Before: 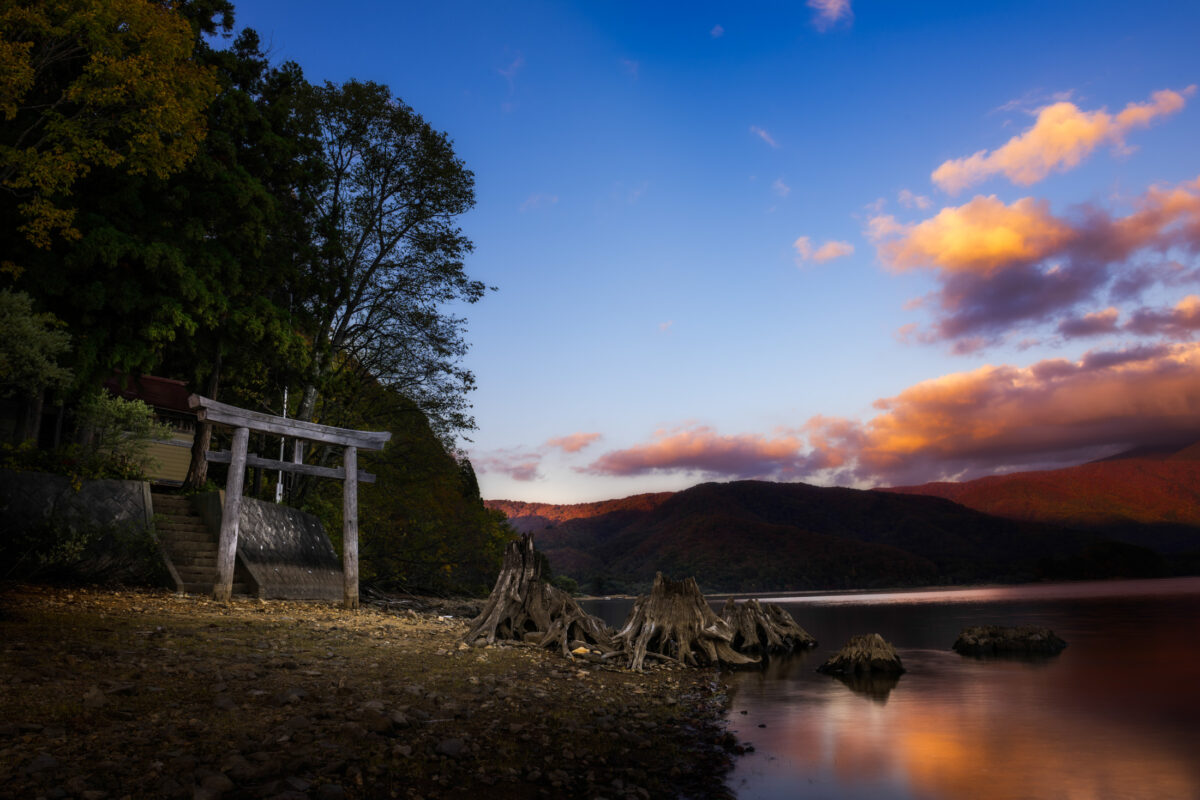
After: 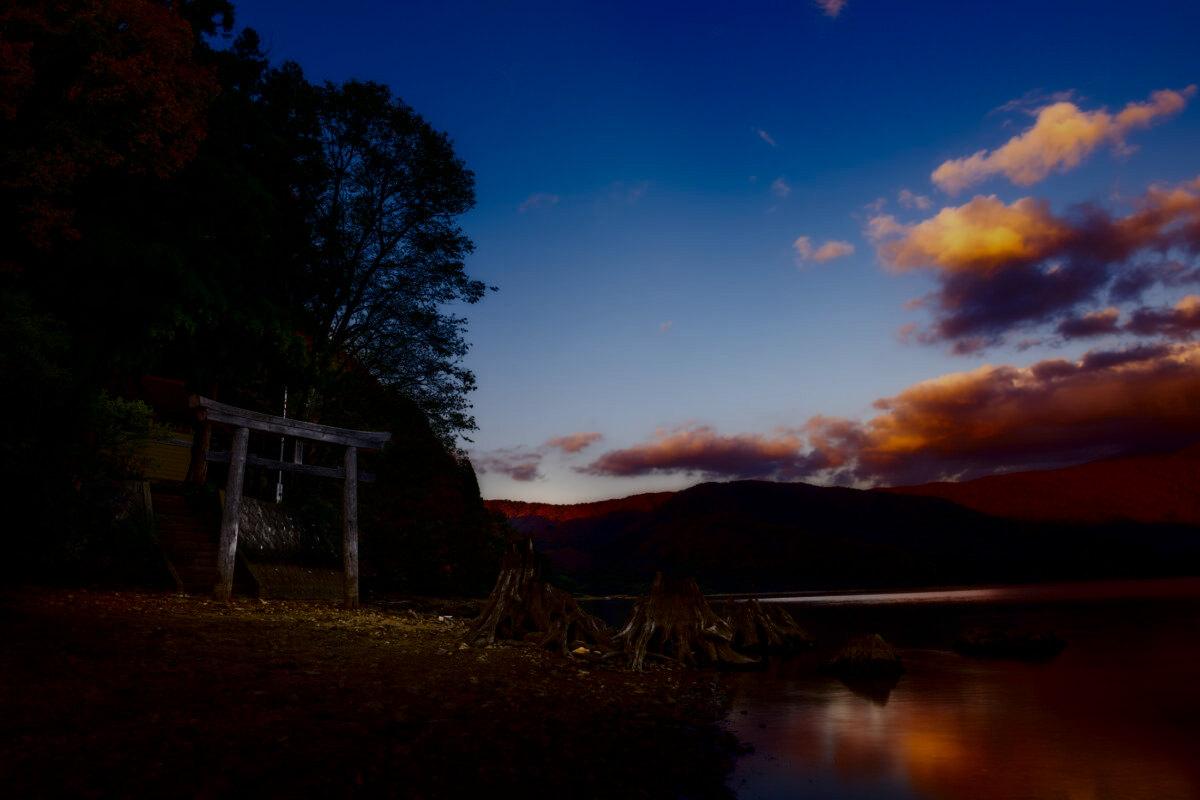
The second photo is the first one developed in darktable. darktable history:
exposure: black level correction 0, exposure -0.766 EV, compensate highlight preservation false
contrast brightness saturation: contrast 0.24, brightness -0.24, saturation 0.14
